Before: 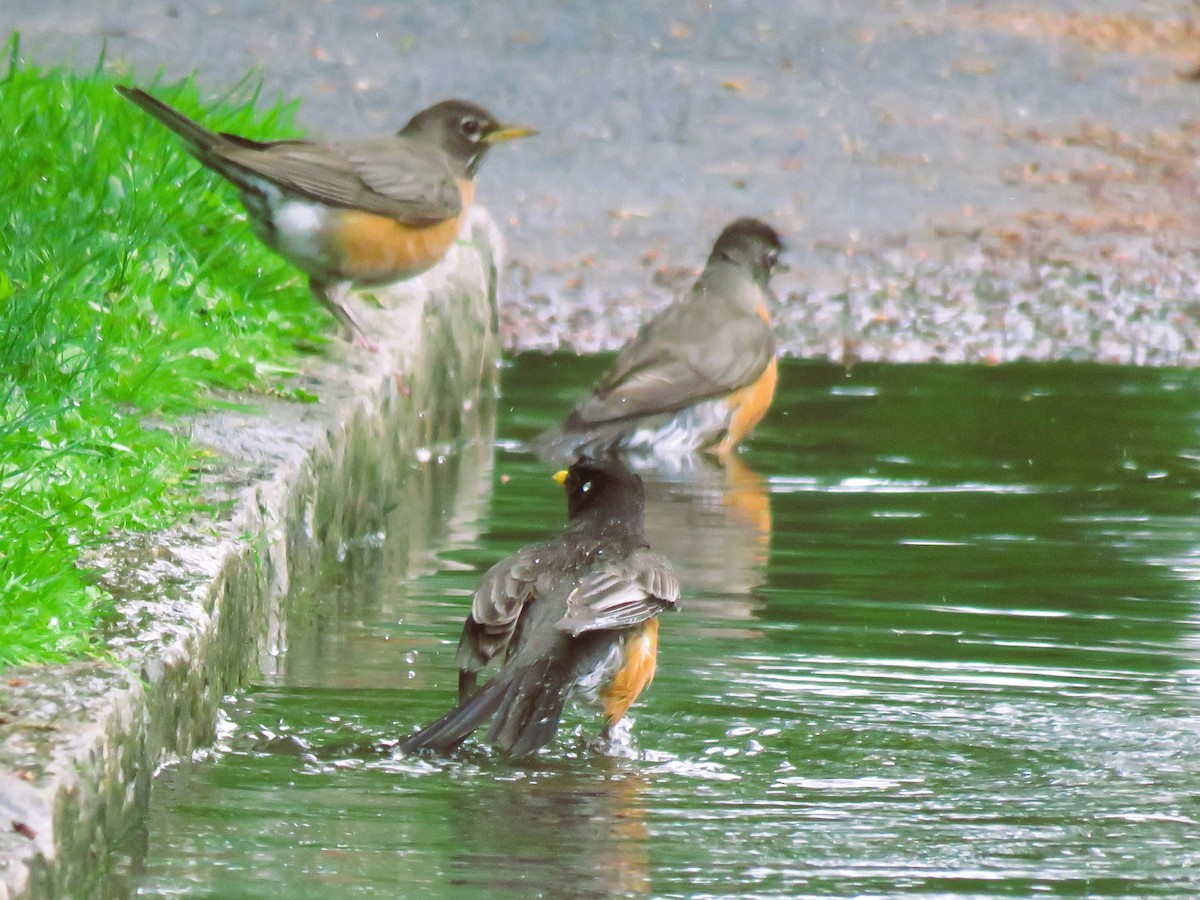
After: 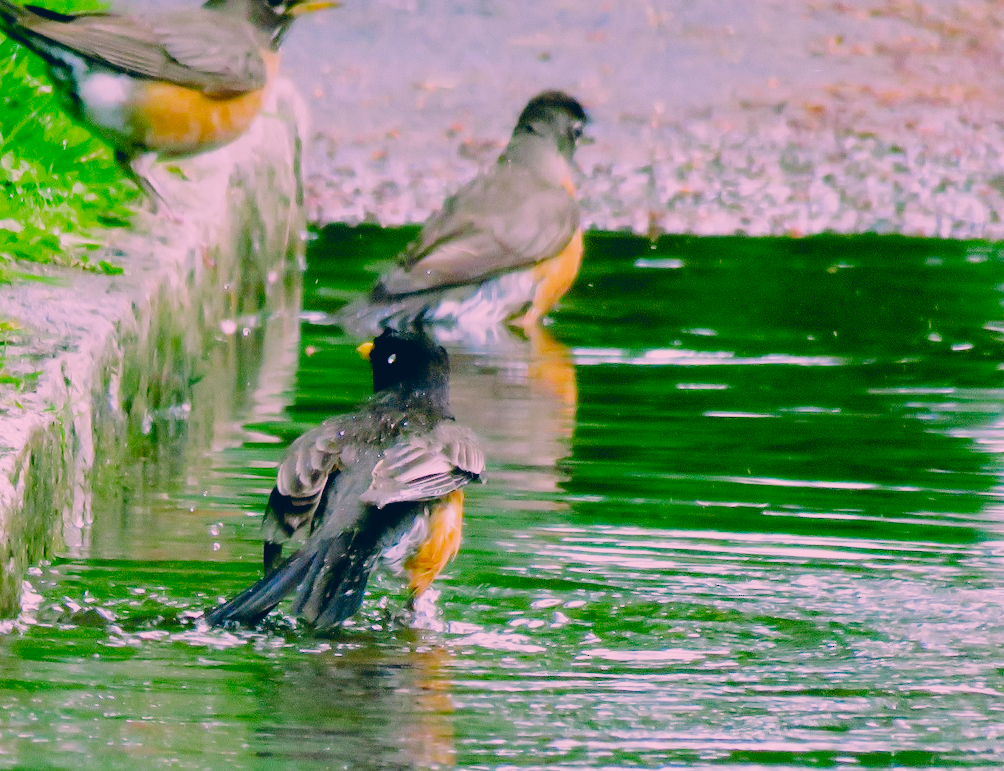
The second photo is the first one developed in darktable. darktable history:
color correction: highlights a* 17.03, highlights b* 0.205, shadows a* -15.38, shadows b* -14.56, saturation 1.5
filmic rgb: black relative exposure -2.85 EV, white relative exposure 4.56 EV, hardness 1.77, contrast 1.25, preserve chrominance no, color science v5 (2021)
crop: left 16.315%, top 14.246%
